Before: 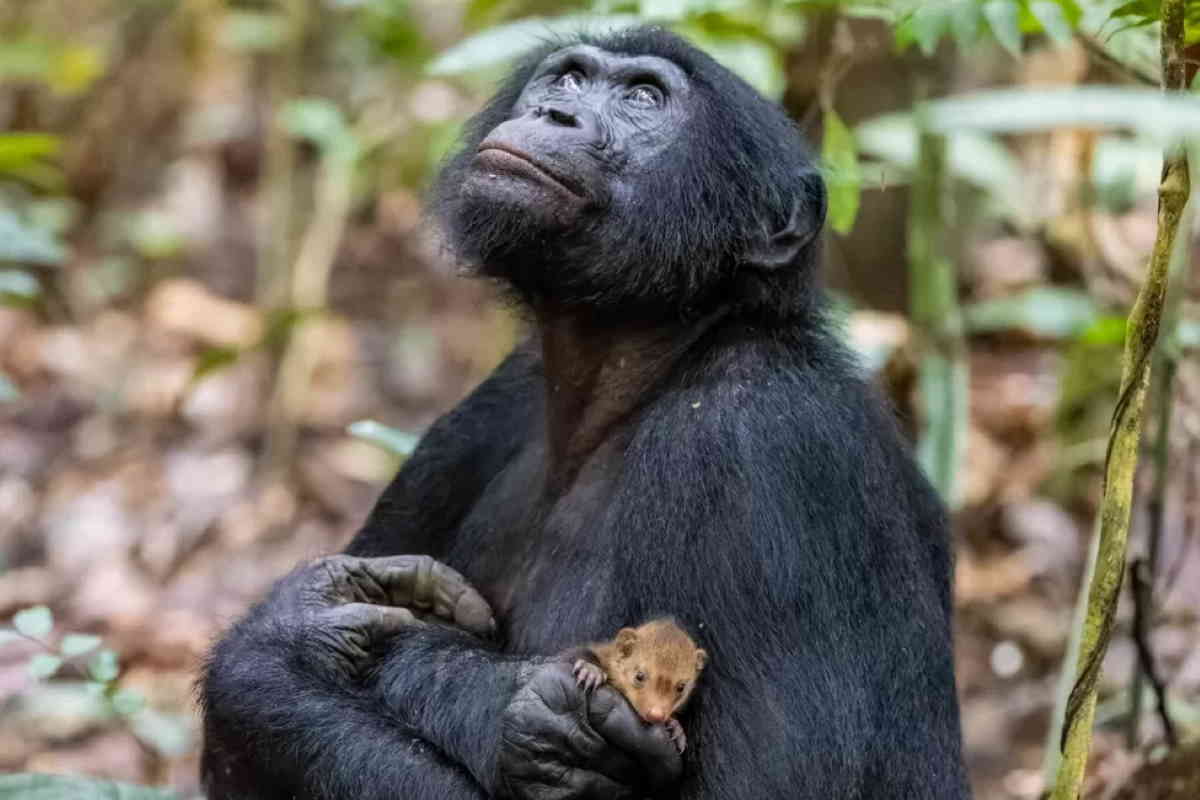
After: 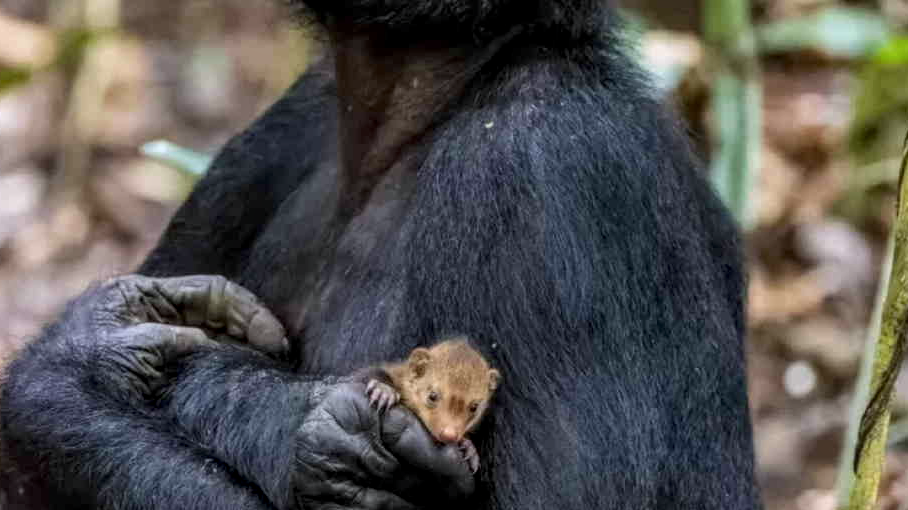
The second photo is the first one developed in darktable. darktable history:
local contrast: on, module defaults
crop and rotate: left 17.299%, top 35.115%, right 7.015%, bottom 1.024%
white balance: red 0.982, blue 1.018
